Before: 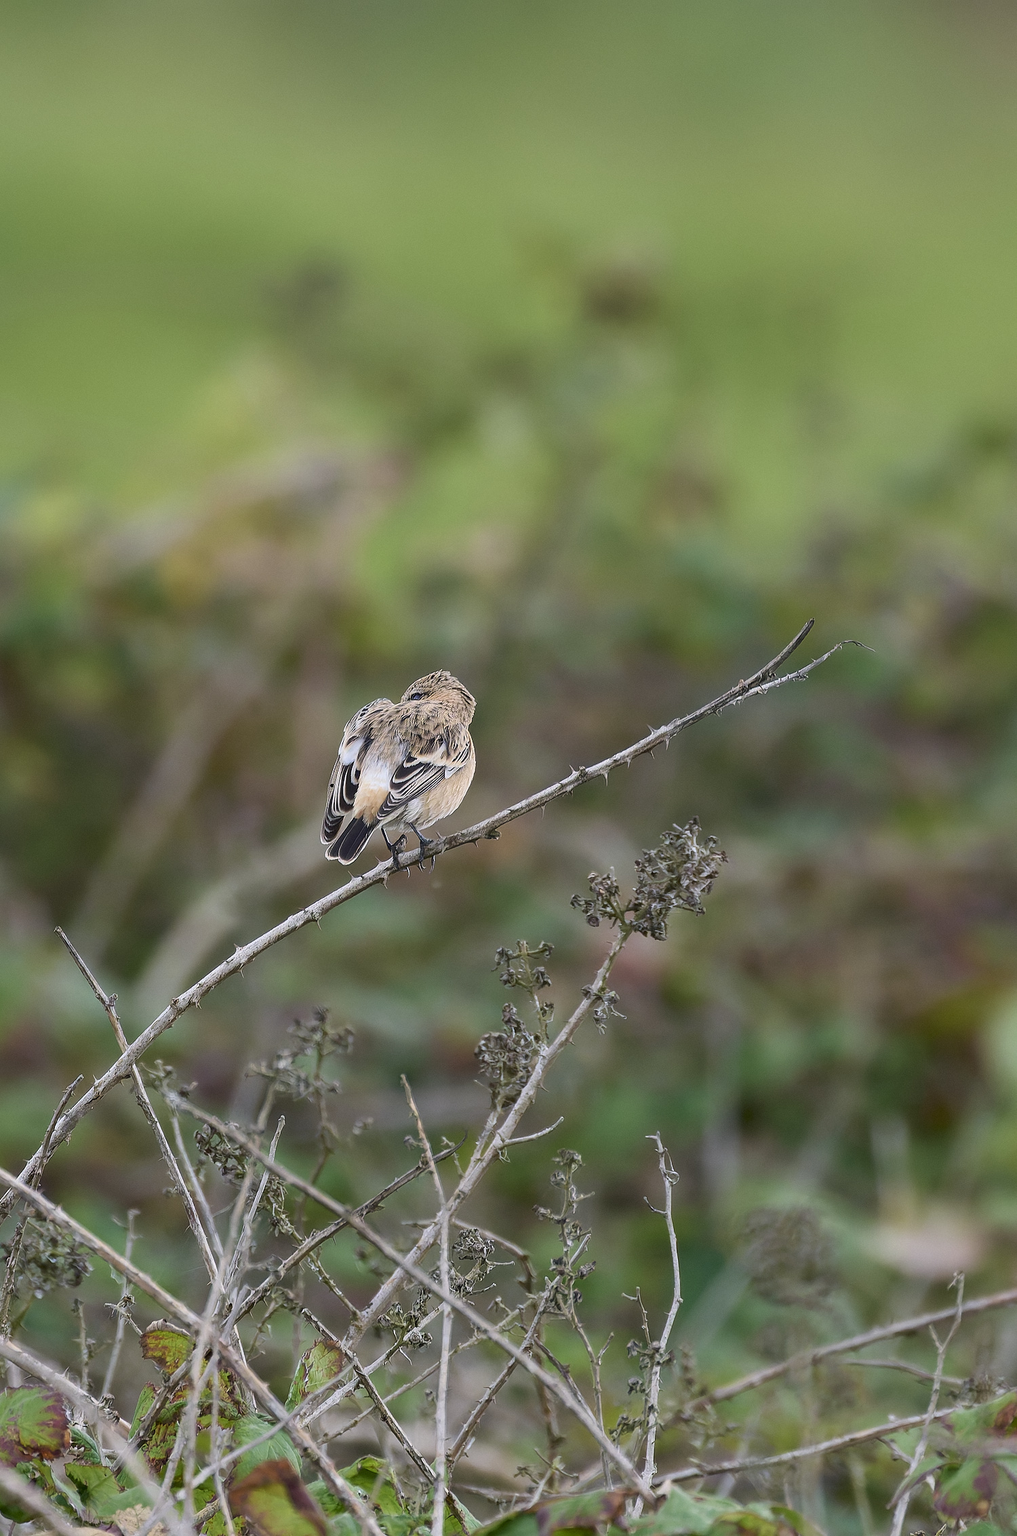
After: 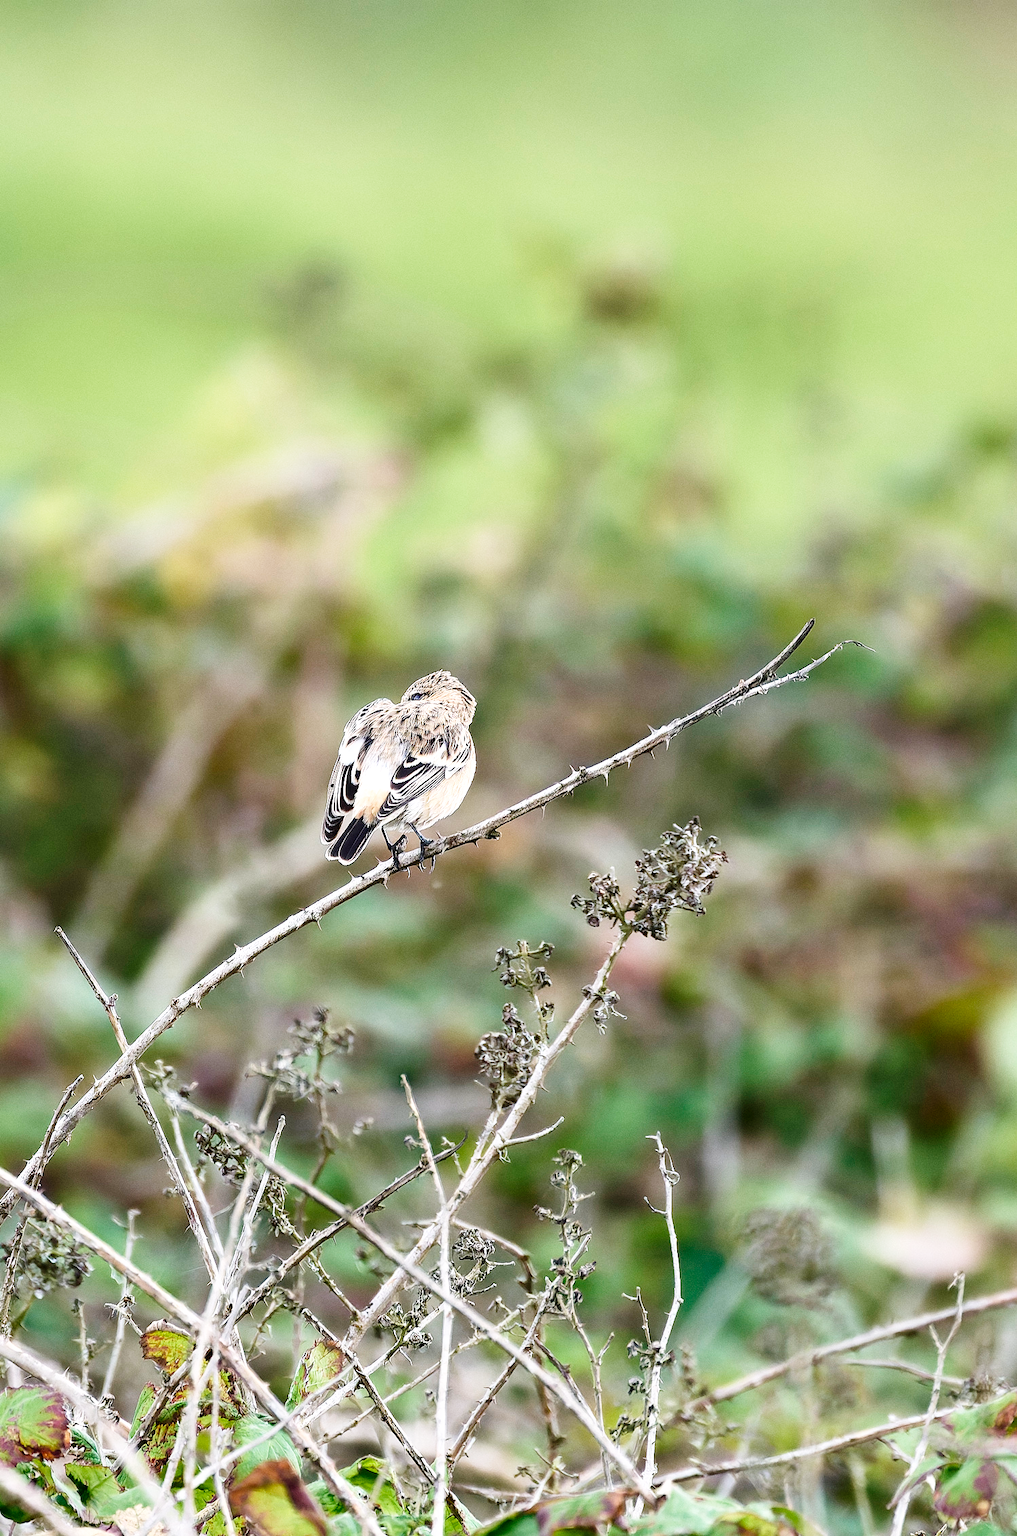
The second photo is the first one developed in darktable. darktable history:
tone equalizer: -8 EV -0.75 EV, -7 EV -0.7 EV, -6 EV -0.6 EV, -5 EV -0.4 EV, -3 EV 0.4 EV, -2 EV 0.6 EV, -1 EV 0.7 EV, +0 EV 0.75 EV, edges refinement/feathering 500, mask exposure compensation -1.57 EV, preserve details no
base curve: curves: ch0 [(0, 0) (0.008, 0.007) (0.022, 0.029) (0.048, 0.089) (0.092, 0.197) (0.191, 0.399) (0.275, 0.534) (0.357, 0.65) (0.477, 0.78) (0.542, 0.833) (0.799, 0.973) (1, 1)], preserve colors none
